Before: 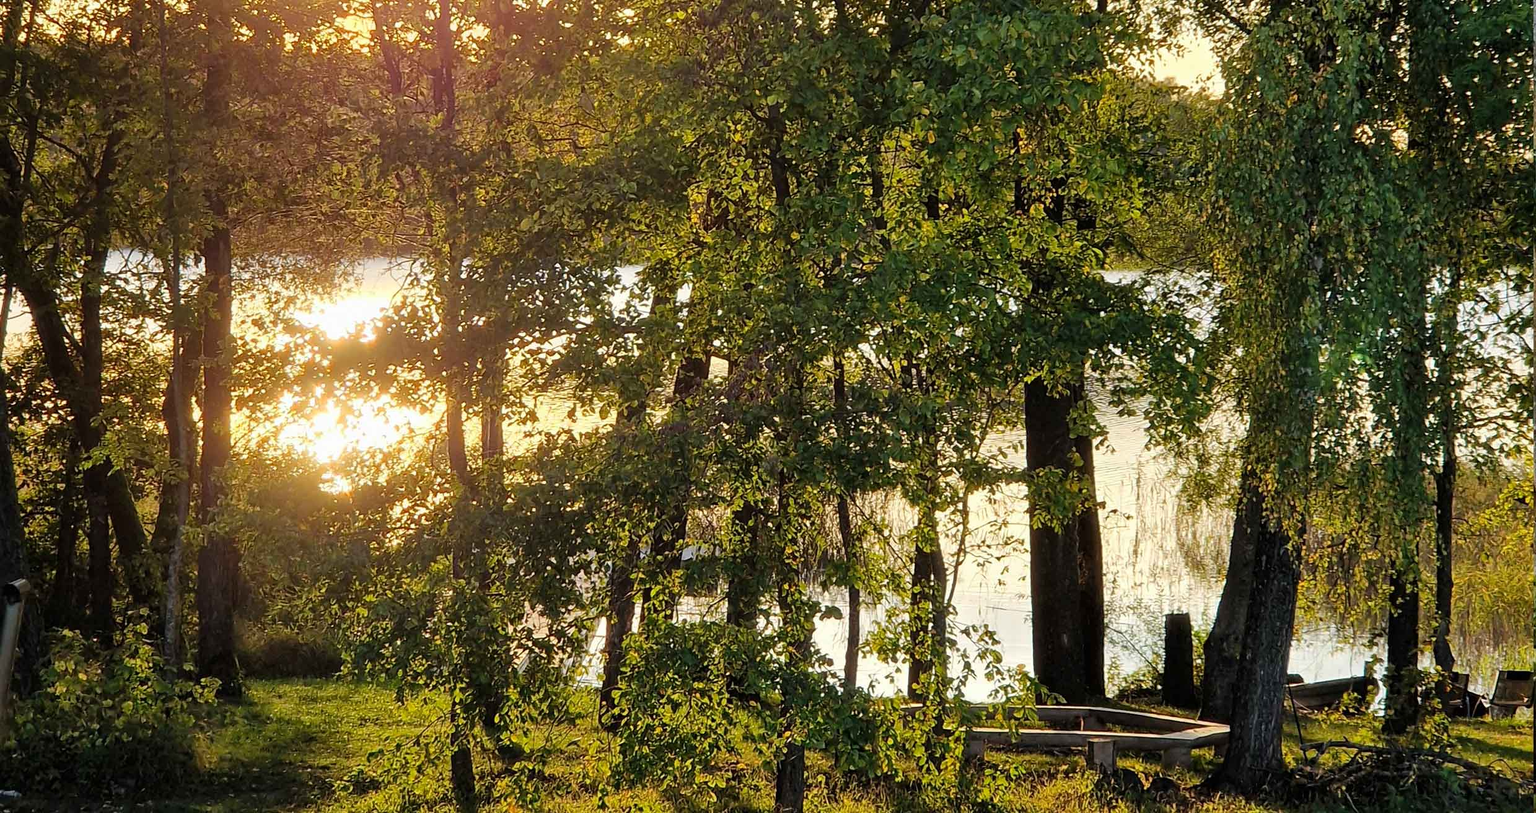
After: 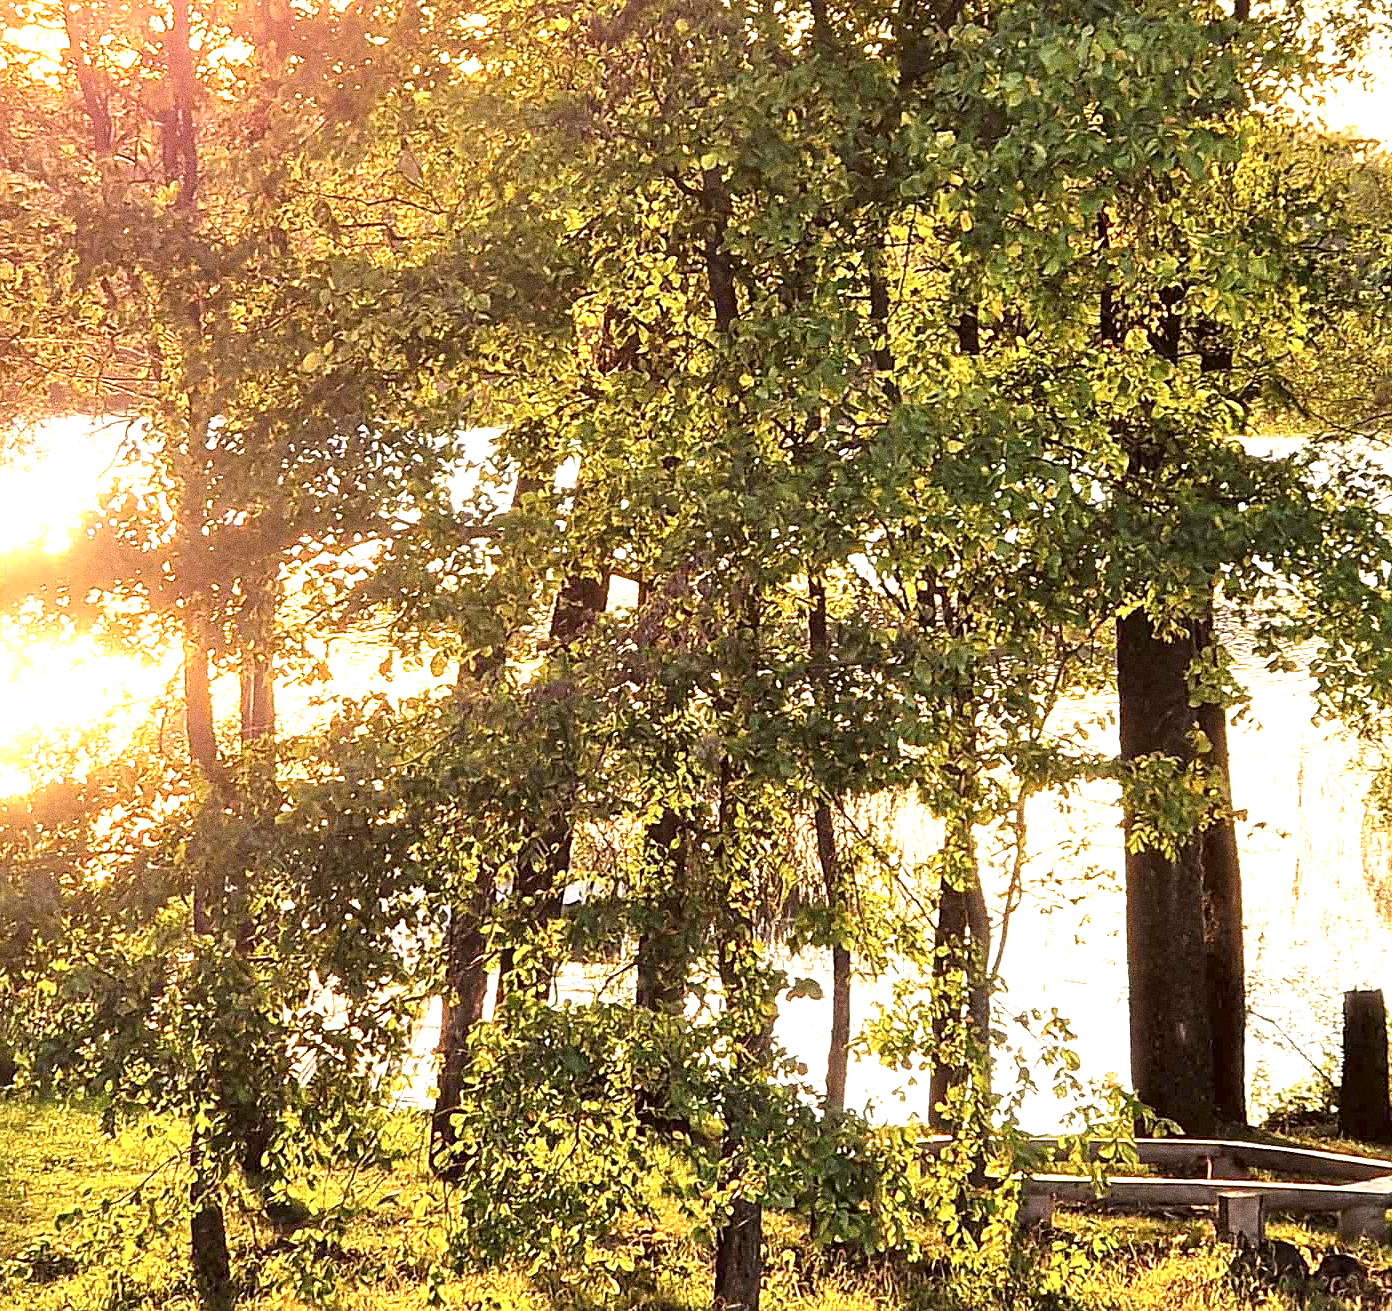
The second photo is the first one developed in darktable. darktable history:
crop: left 21.674%, right 22.086%
exposure: black level correction 0, exposure 1.45 EV, compensate exposure bias true, compensate highlight preservation false
sharpen: amount 0.2
color correction: highlights a* 10.21, highlights b* 9.79, shadows a* 8.61, shadows b* 7.88, saturation 0.8
grain: coarseness 0.09 ISO, strength 40%
